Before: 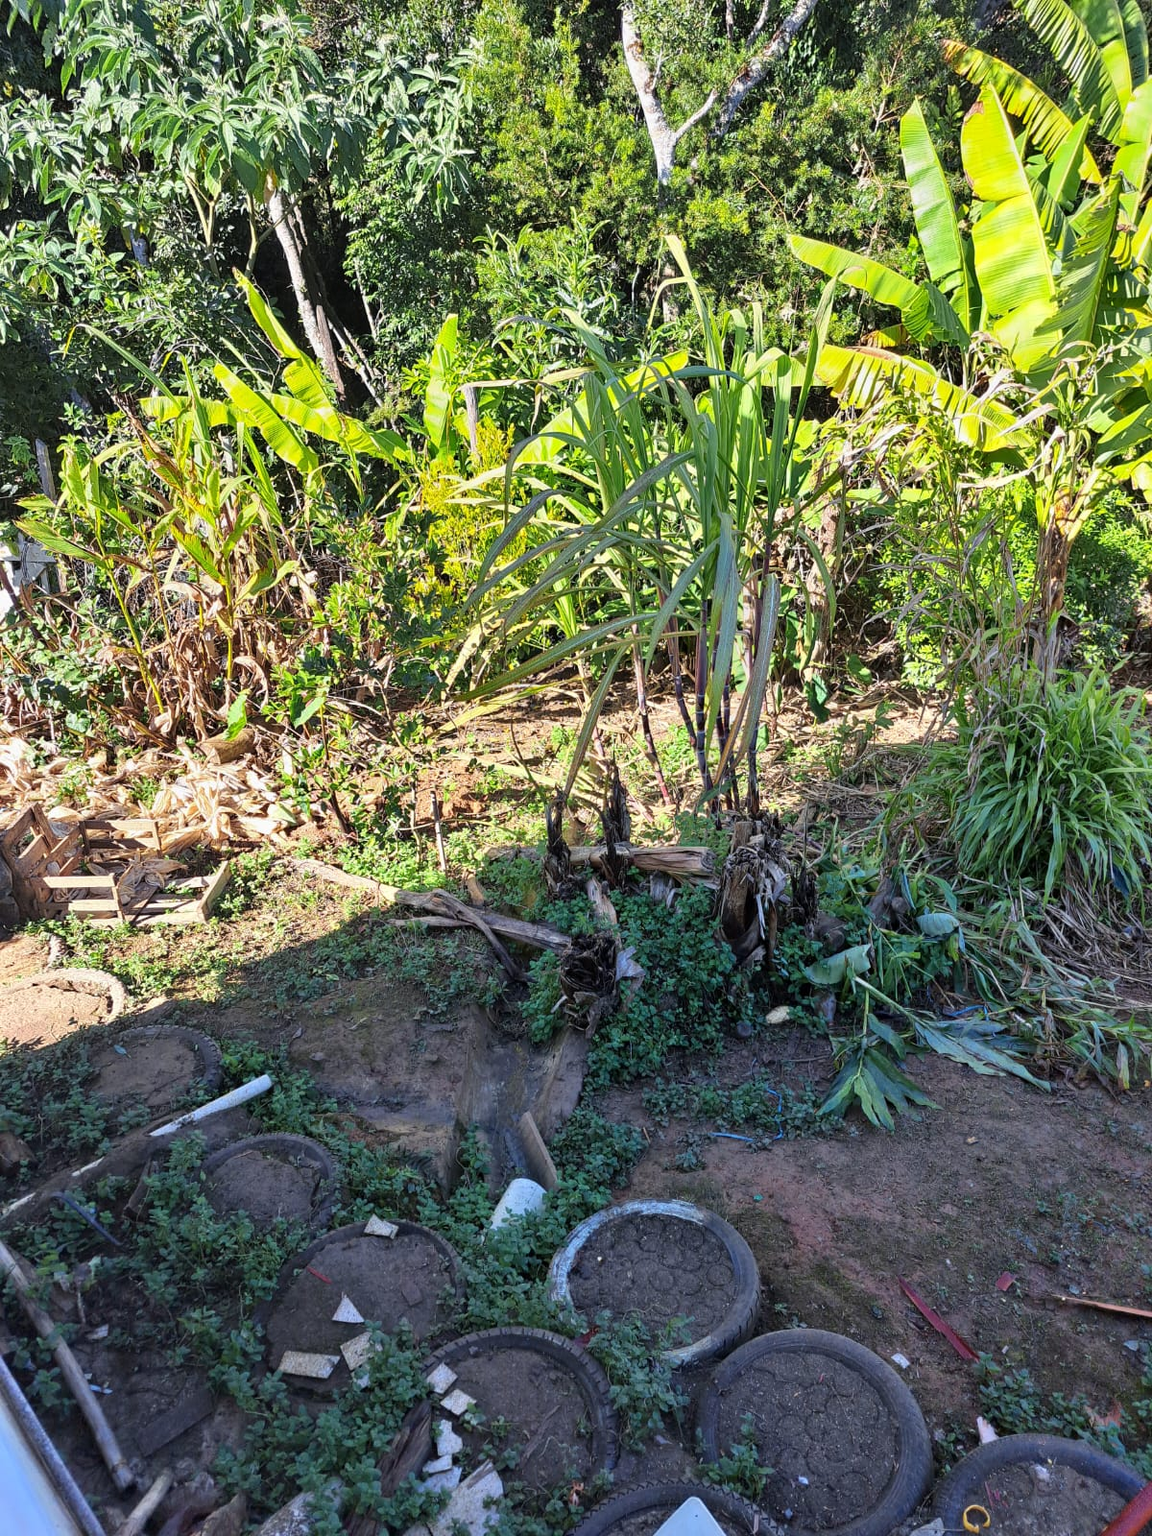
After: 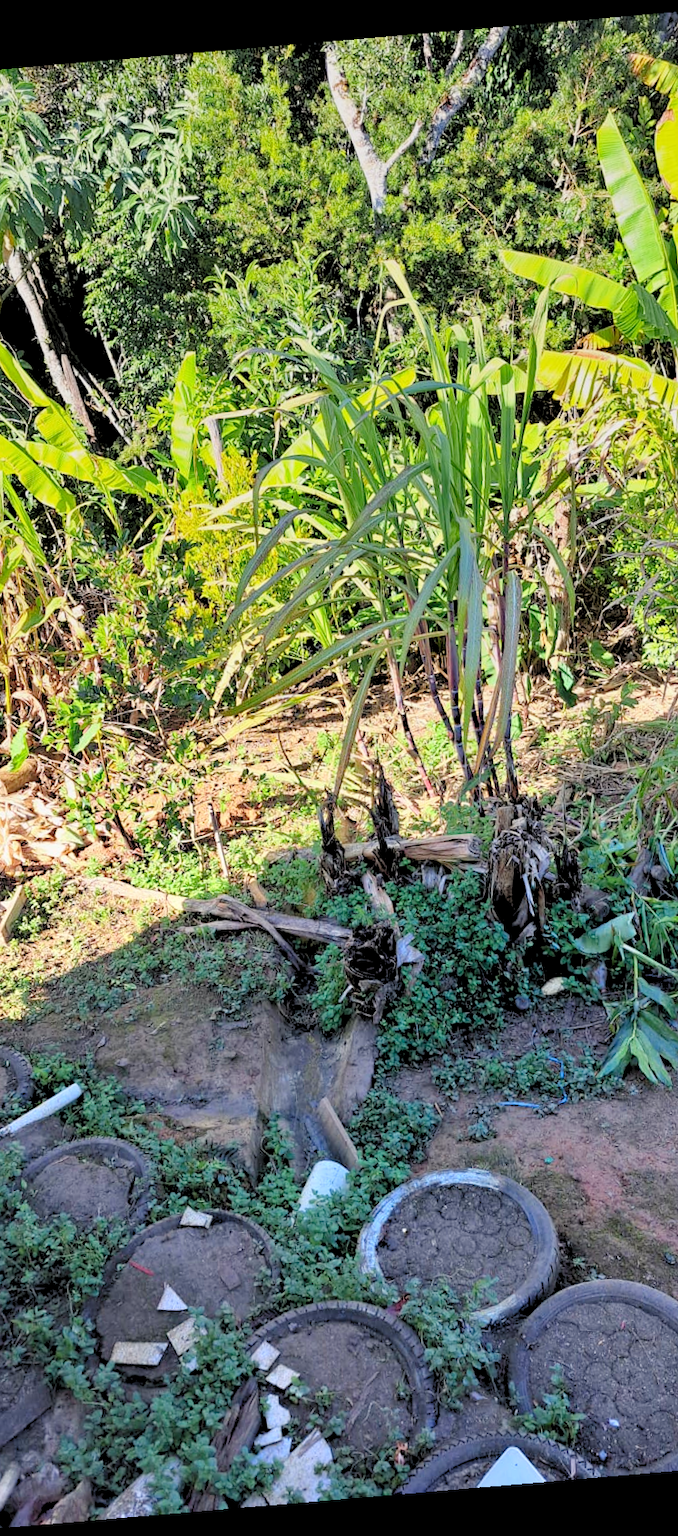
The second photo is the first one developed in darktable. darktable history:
levels: levels [0.093, 0.434, 0.988]
graduated density: on, module defaults
rotate and perspective: rotation -4.86°, automatic cropping off
crop: left 21.674%, right 22.086%
shadows and highlights: shadows -10, white point adjustment 1.5, highlights 10
white balance: red 1.009, blue 0.985
